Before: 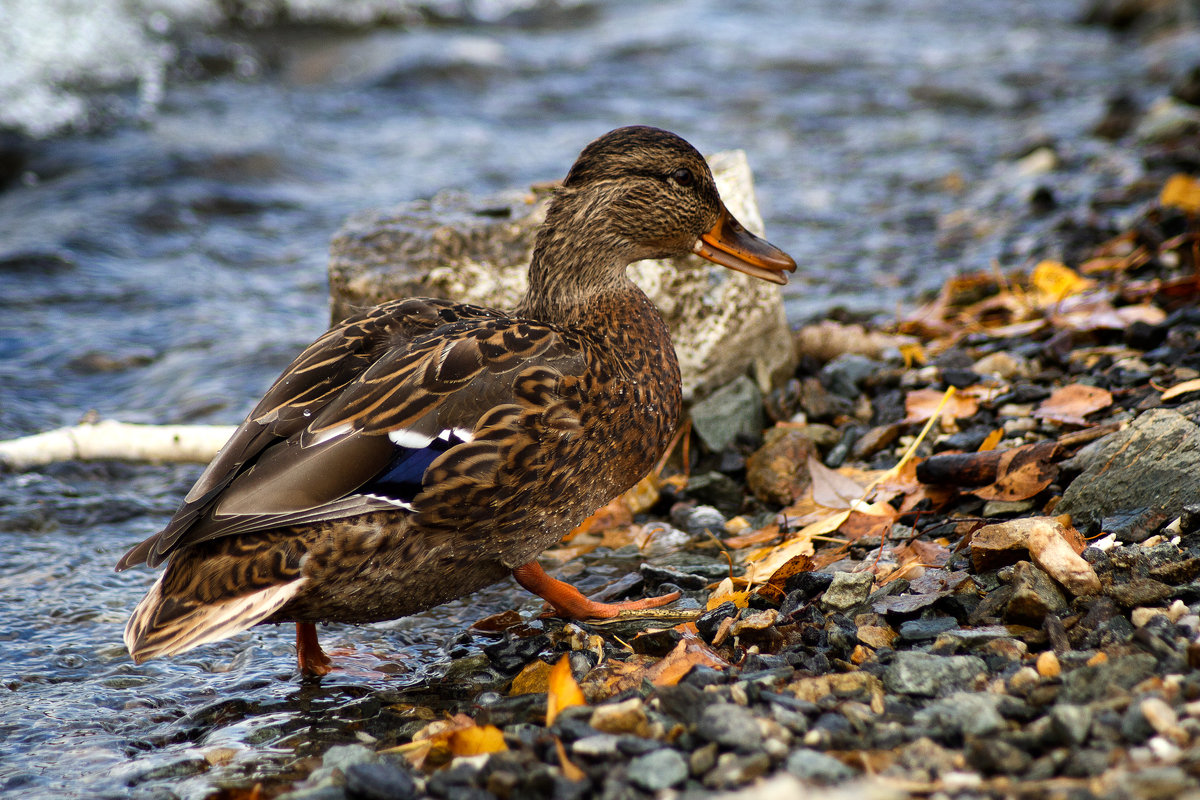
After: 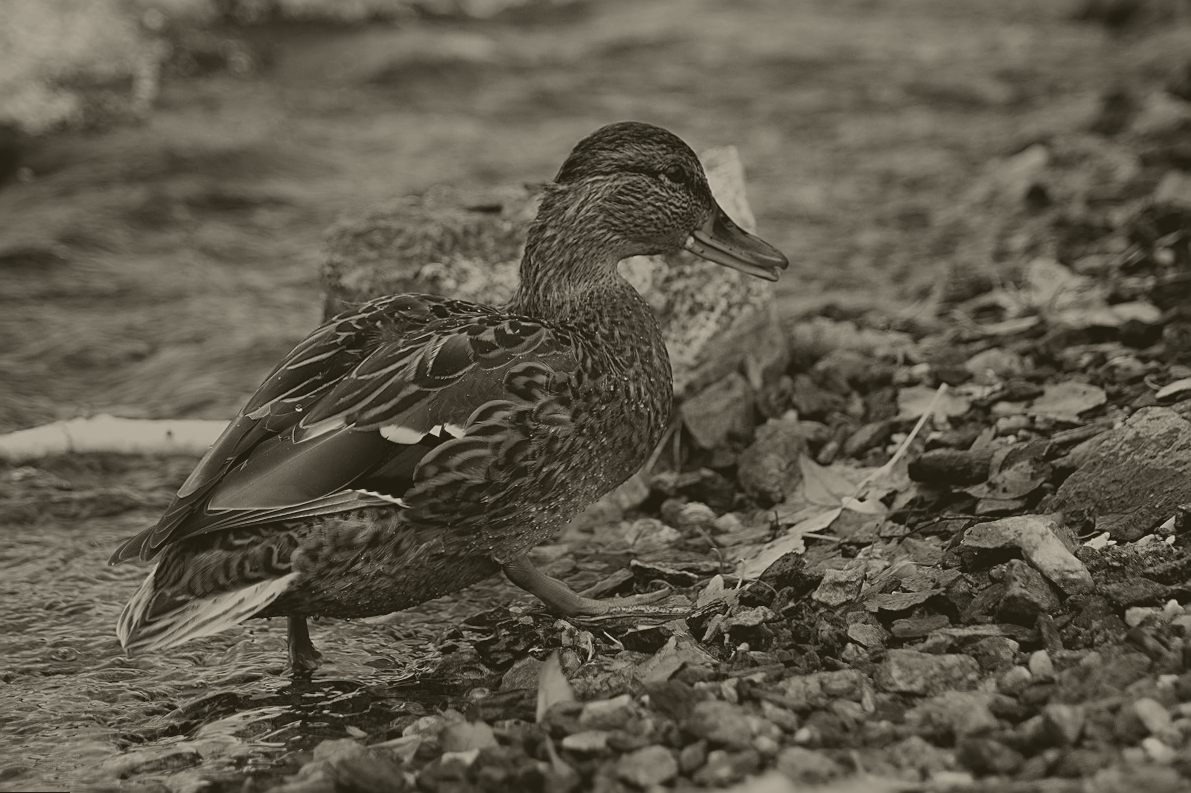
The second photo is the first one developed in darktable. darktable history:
sharpen: on, module defaults
rotate and perspective: rotation 0.192°, lens shift (horizontal) -0.015, crop left 0.005, crop right 0.996, crop top 0.006, crop bottom 0.99
colorize: hue 41.44°, saturation 22%, source mix 60%, lightness 10.61%
color balance rgb: shadows lift › hue 87.51°, highlights gain › chroma 1.62%, highlights gain › hue 55.1°, global offset › chroma 0.1%, global offset › hue 253.66°, linear chroma grading › global chroma 0.5%
